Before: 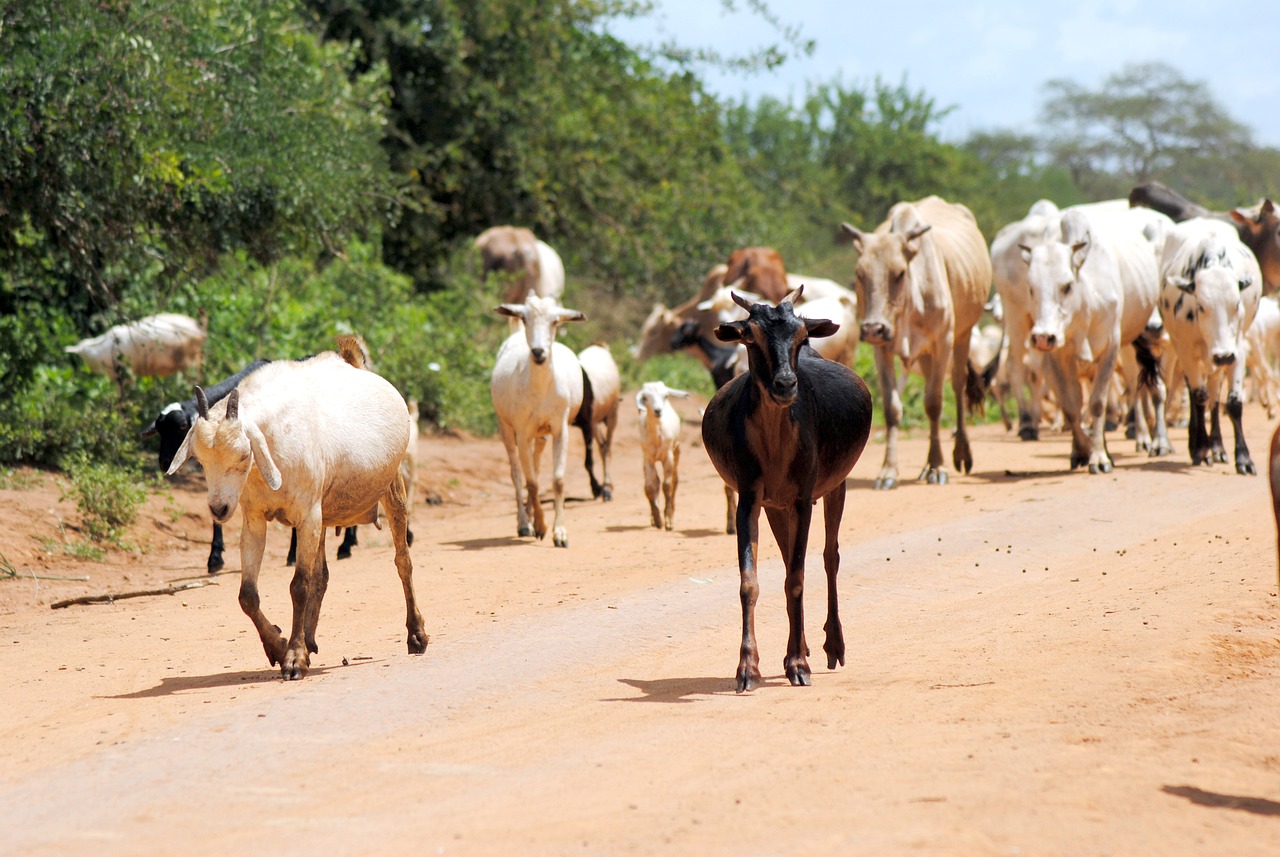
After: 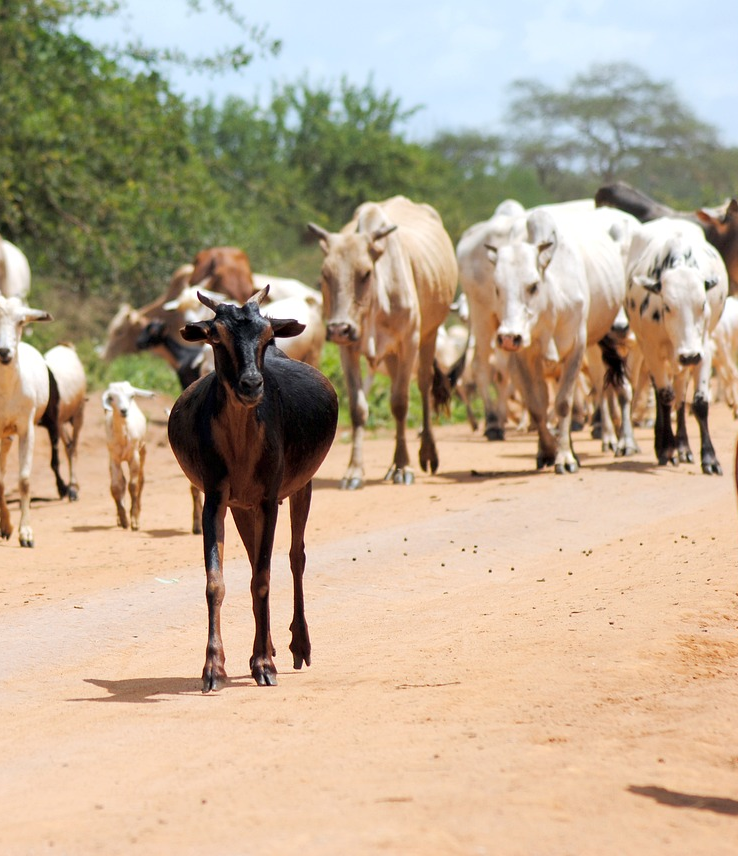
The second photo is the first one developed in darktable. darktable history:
crop: left 41.752%
